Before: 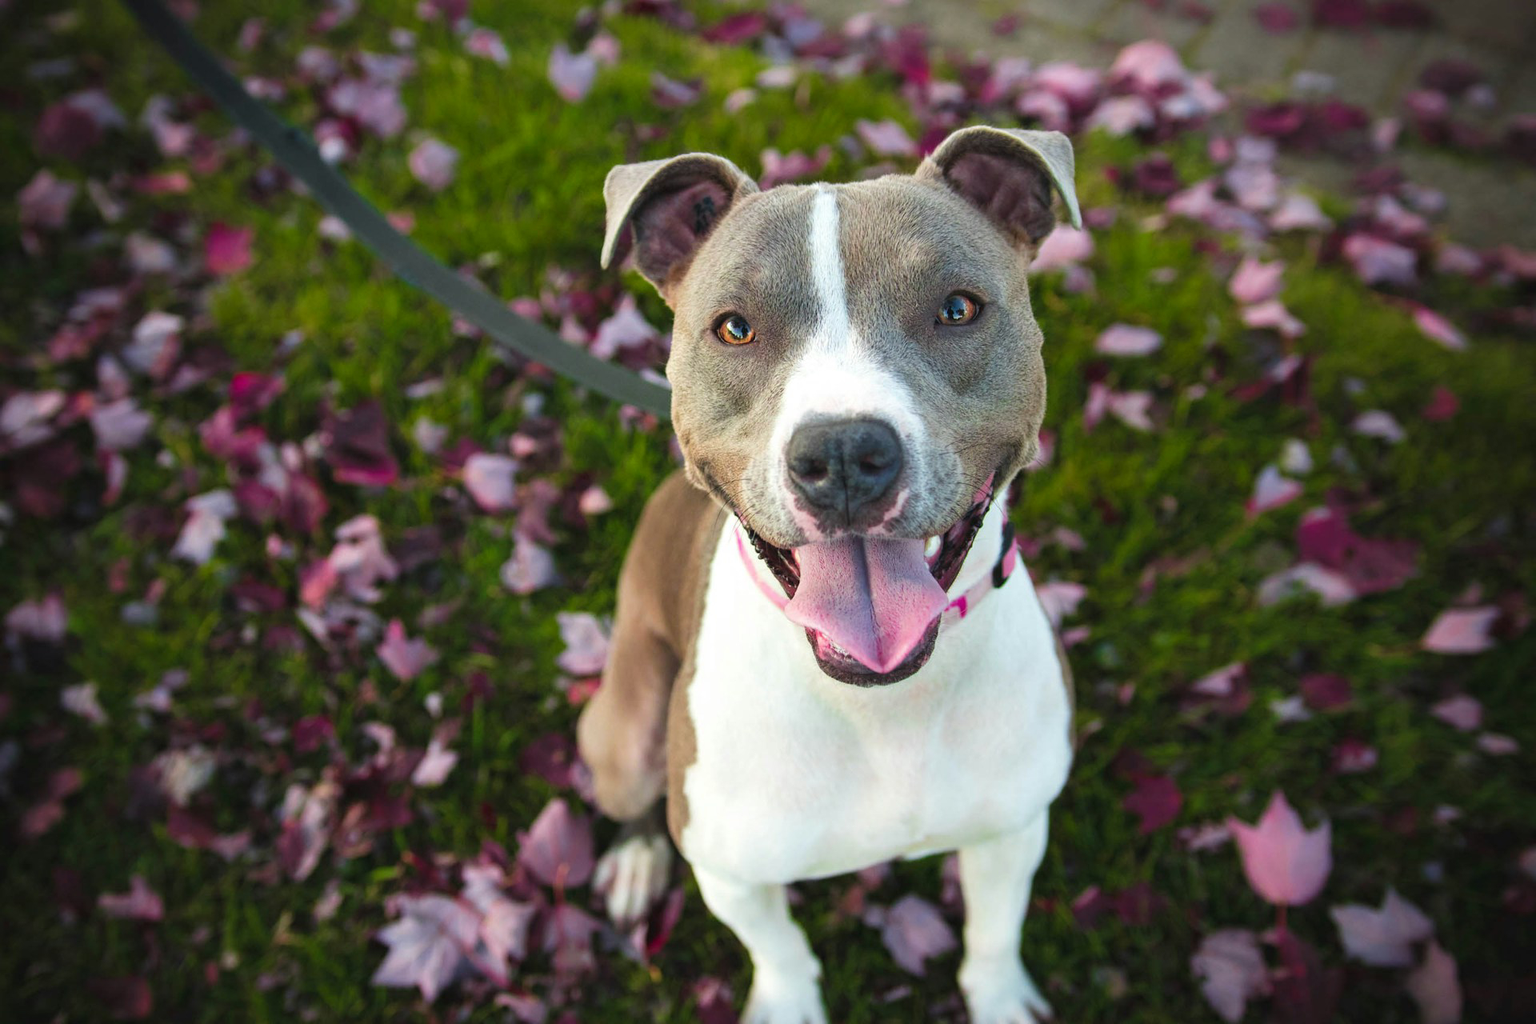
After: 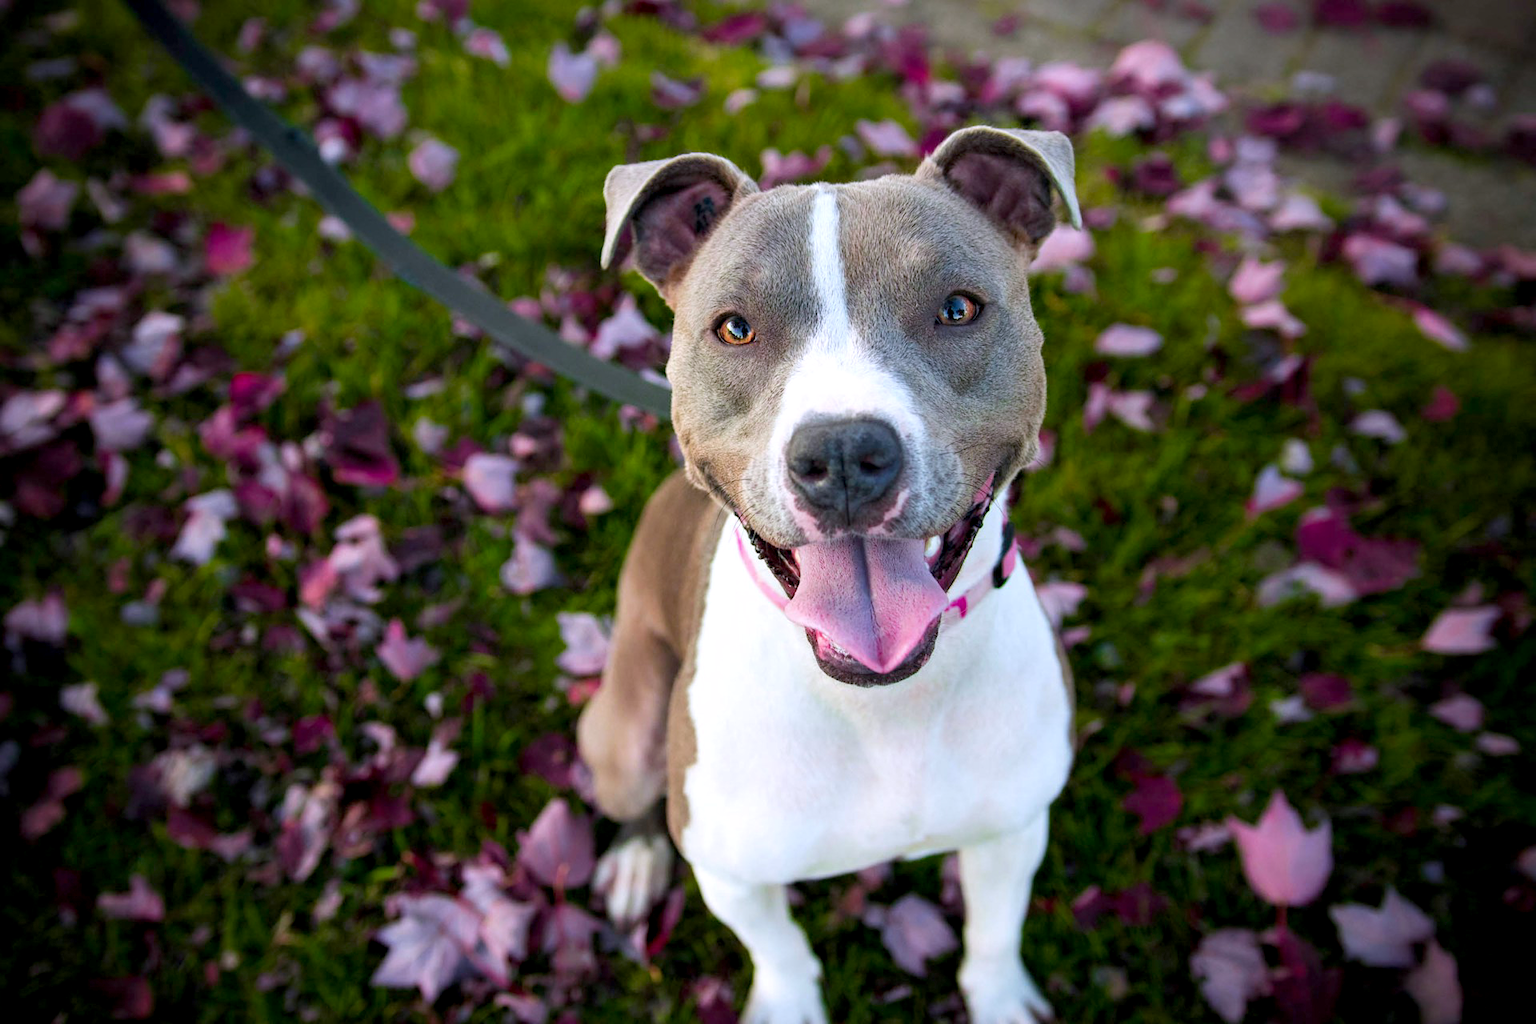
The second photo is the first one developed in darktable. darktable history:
white balance: red 1.004, blue 1.096
exposure: black level correction 0.01, exposure 0.014 EV, compensate highlight preservation false
